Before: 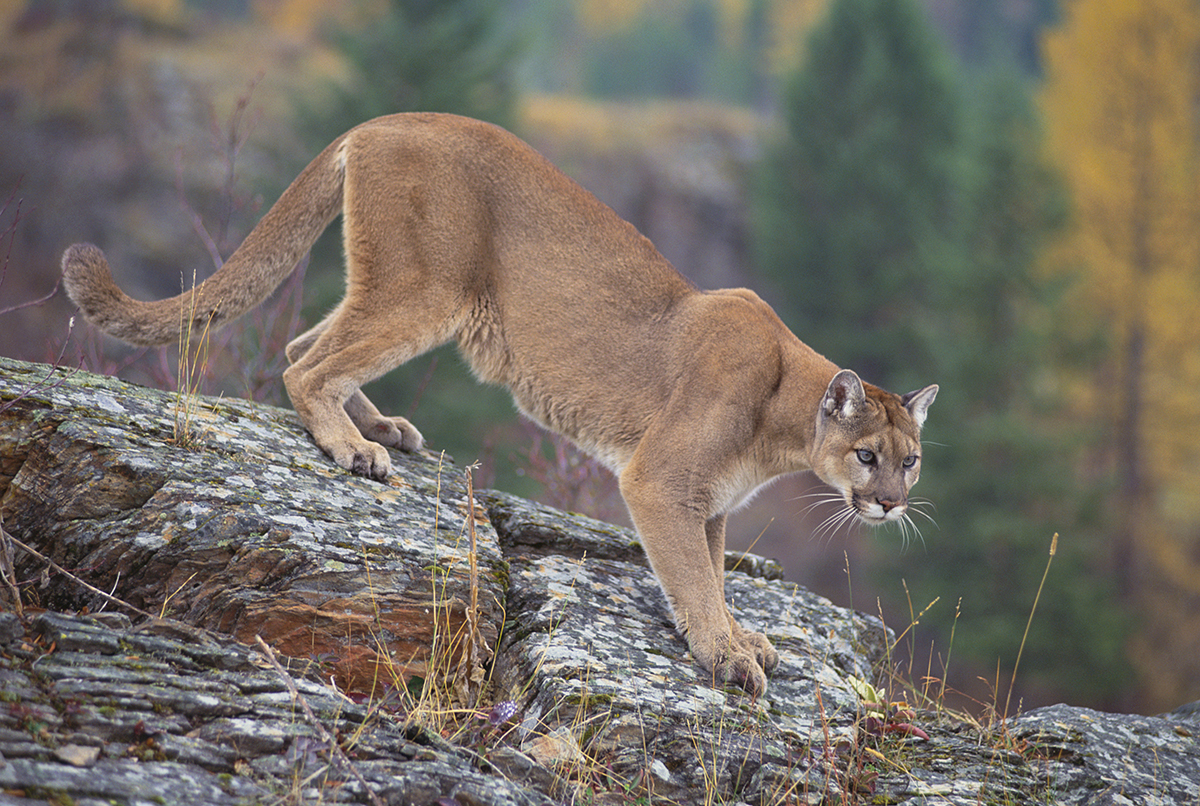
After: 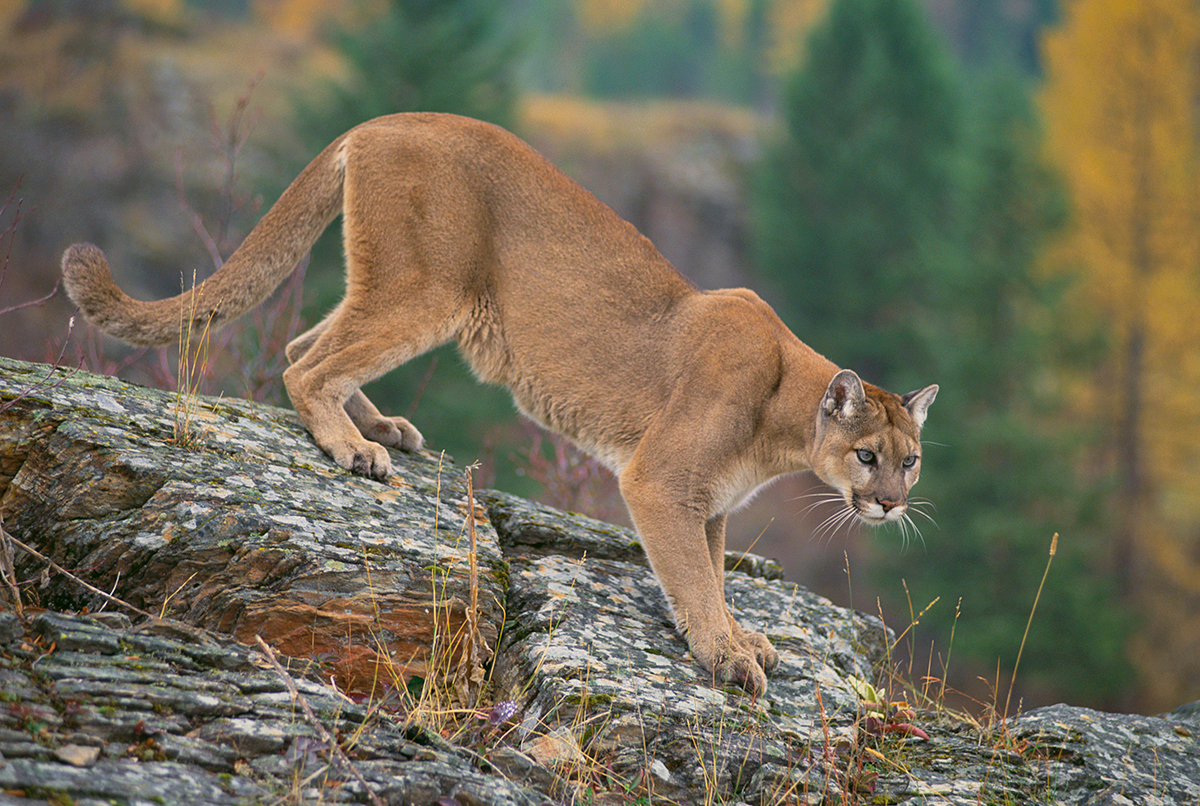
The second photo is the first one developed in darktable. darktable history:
color correction: highlights a* 4.47, highlights b* 4.95, shadows a* -8.26, shadows b* 5.02
shadows and highlights: white point adjustment -3.59, highlights -63.43, soften with gaussian
